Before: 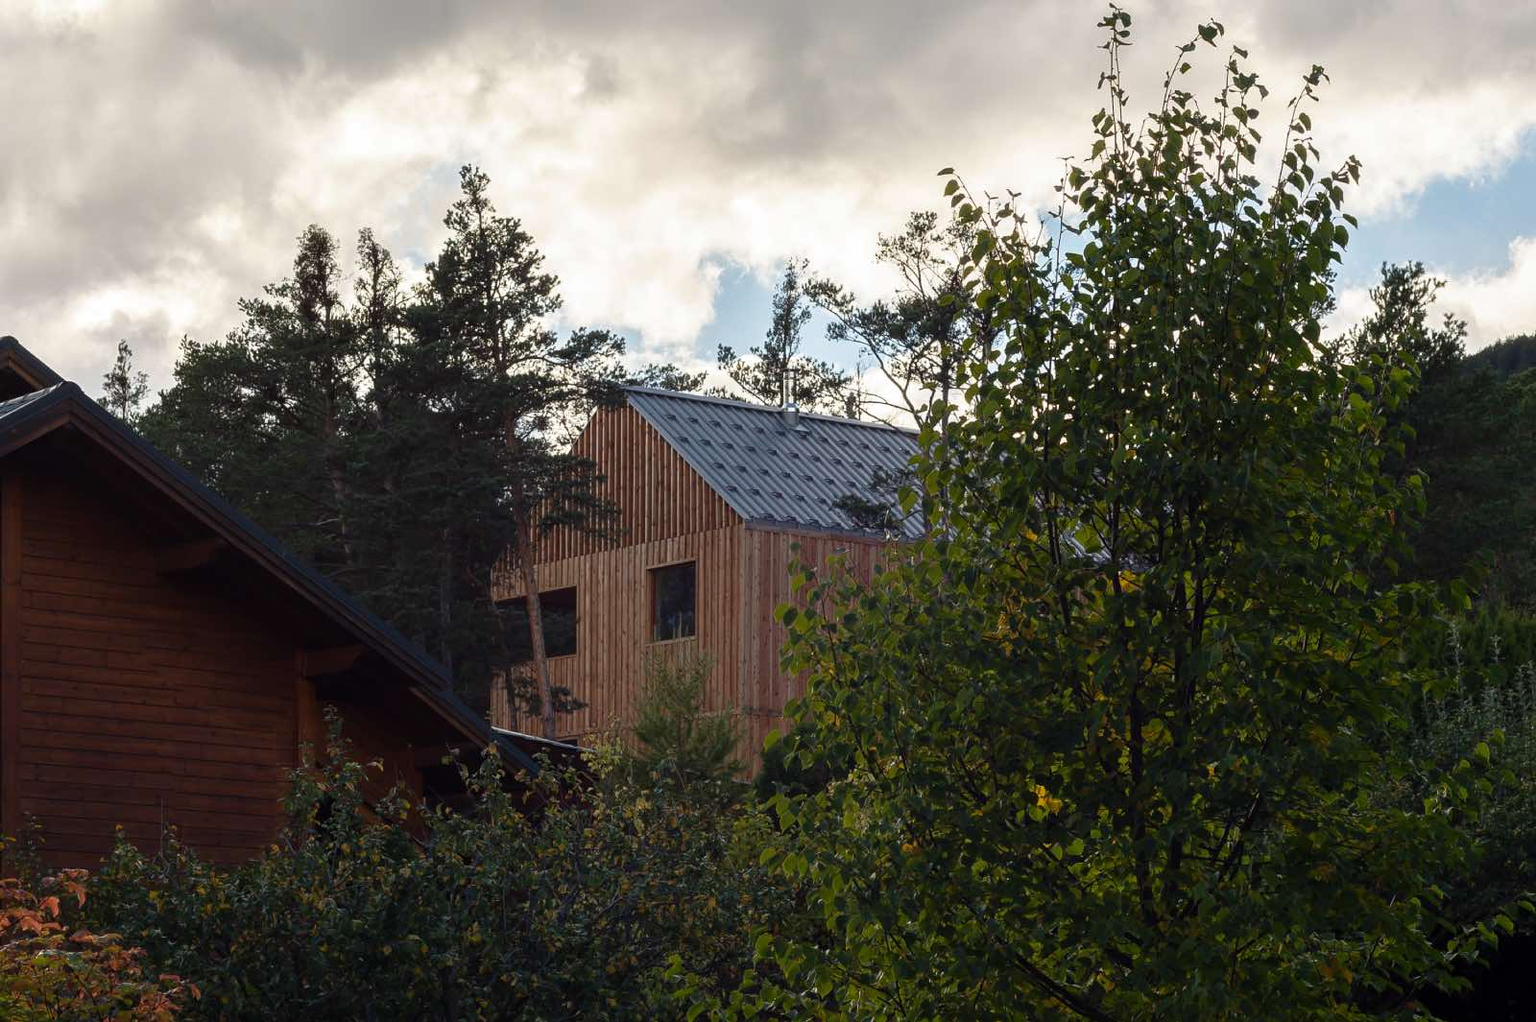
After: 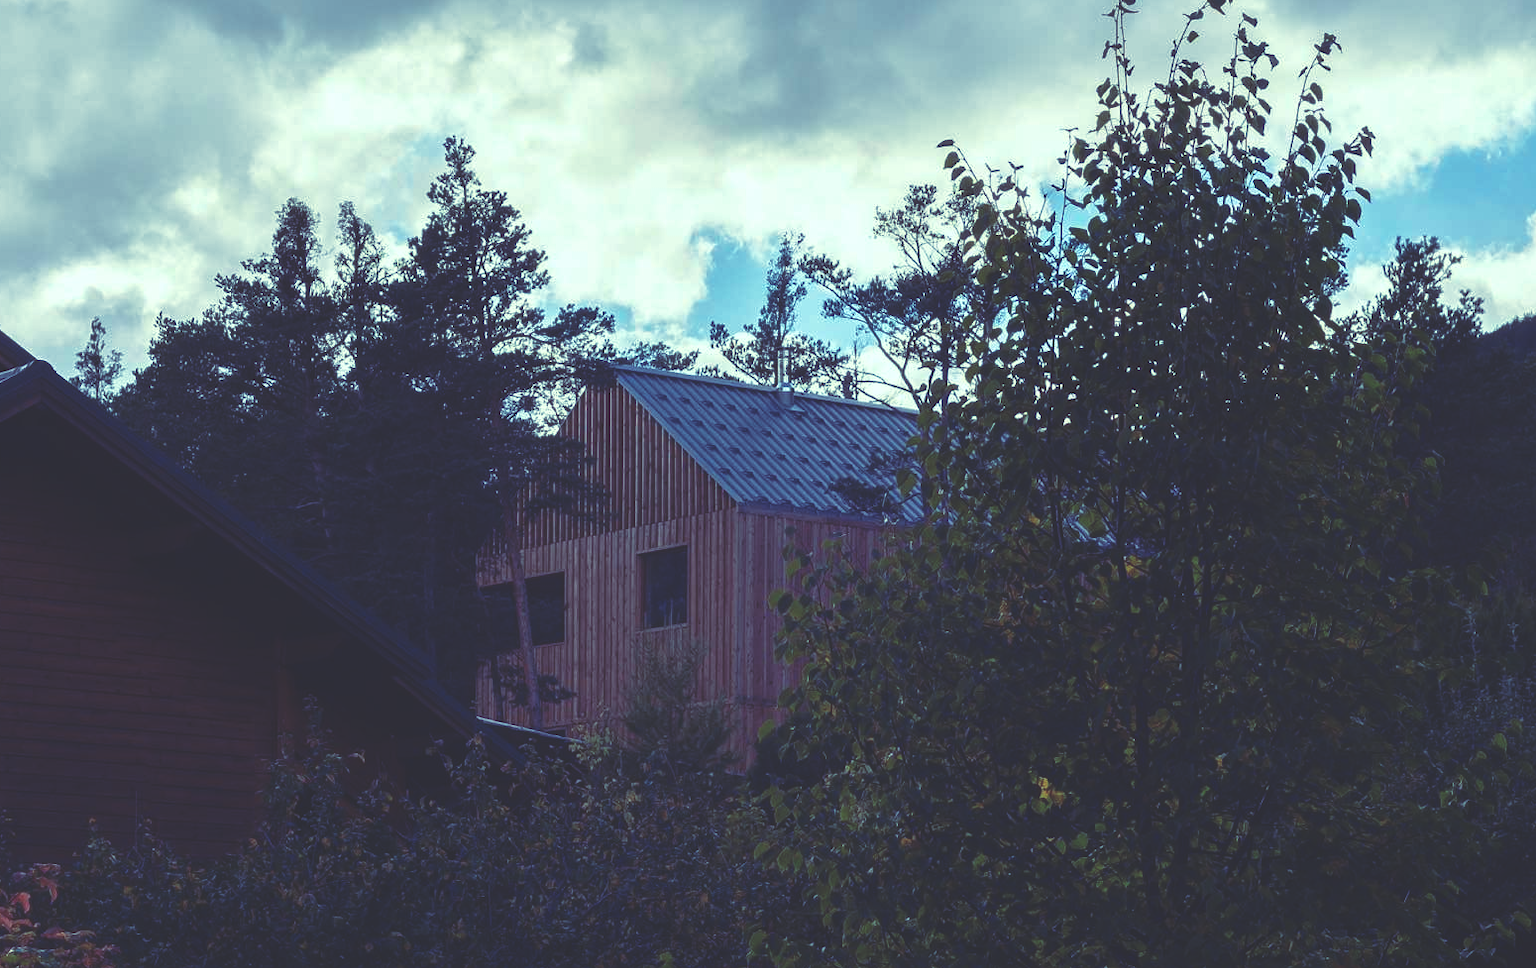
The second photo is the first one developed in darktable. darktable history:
rgb curve: curves: ch0 [(0, 0.186) (0.314, 0.284) (0.576, 0.466) (0.805, 0.691) (0.936, 0.886)]; ch1 [(0, 0.186) (0.314, 0.284) (0.581, 0.534) (0.771, 0.746) (0.936, 0.958)]; ch2 [(0, 0.216) (0.275, 0.39) (1, 1)], mode RGB, independent channels, compensate middle gray true, preserve colors none
crop: left 1.964%, top 3.251%, right 1.122%, bottom 4.933%
